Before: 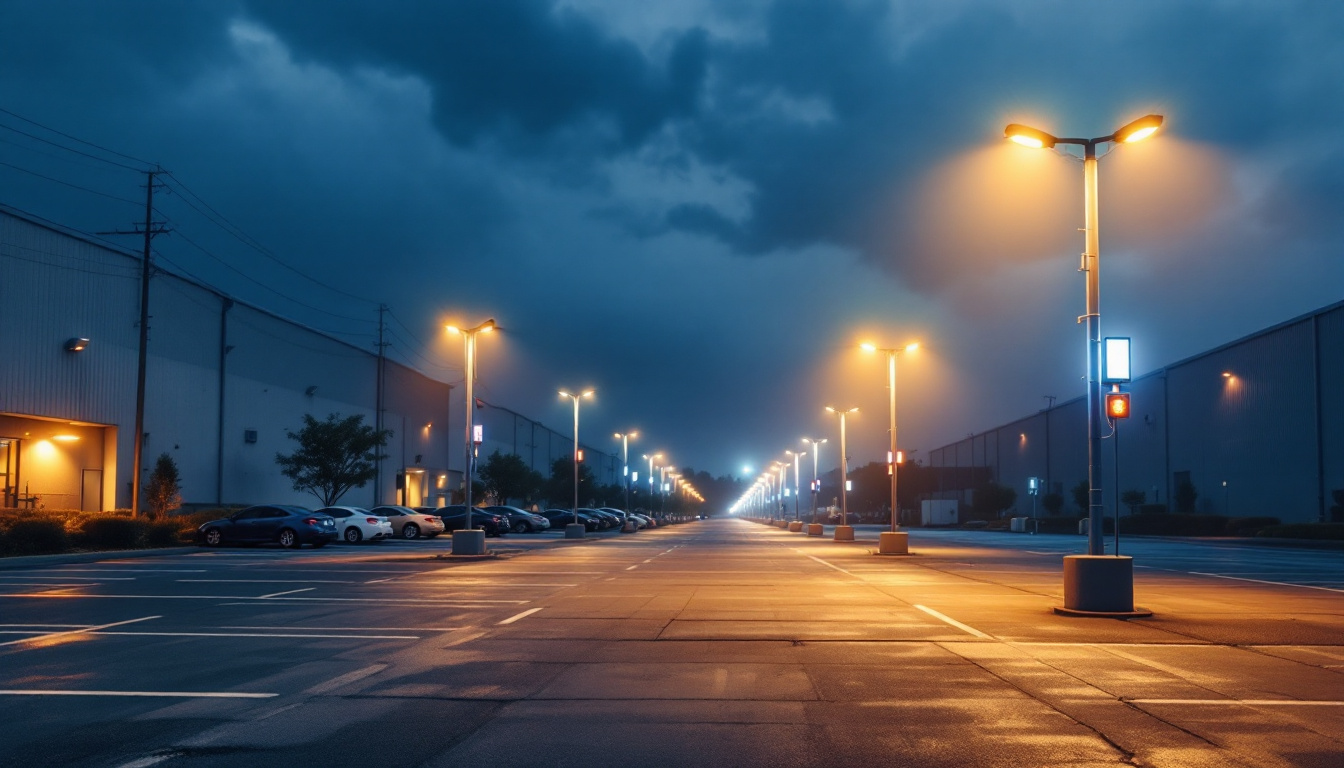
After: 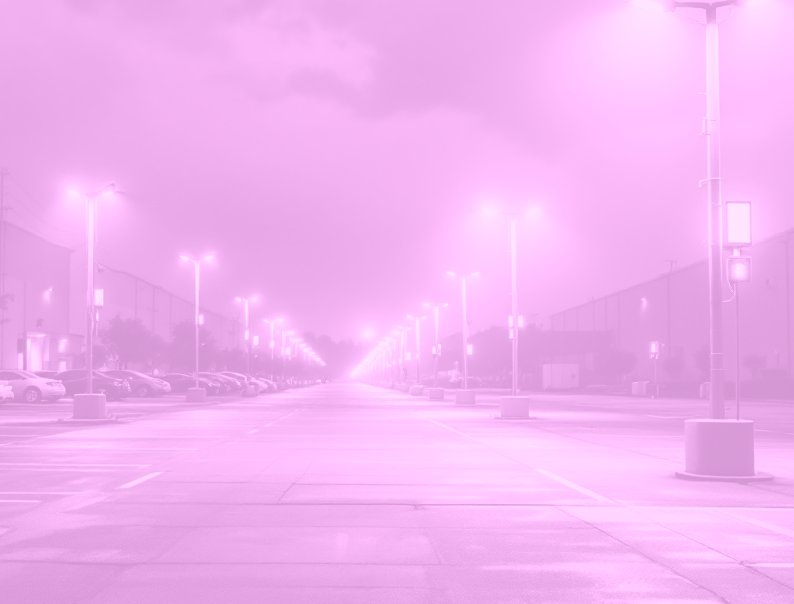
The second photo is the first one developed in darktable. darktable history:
crop and rotate: left 28.256%, top 17.734%, right 12.656%, bottom 3.573%
colorize: hue 331.2°, saturation 75%, source mix 30.28%, lightness 70.52%, version 1
